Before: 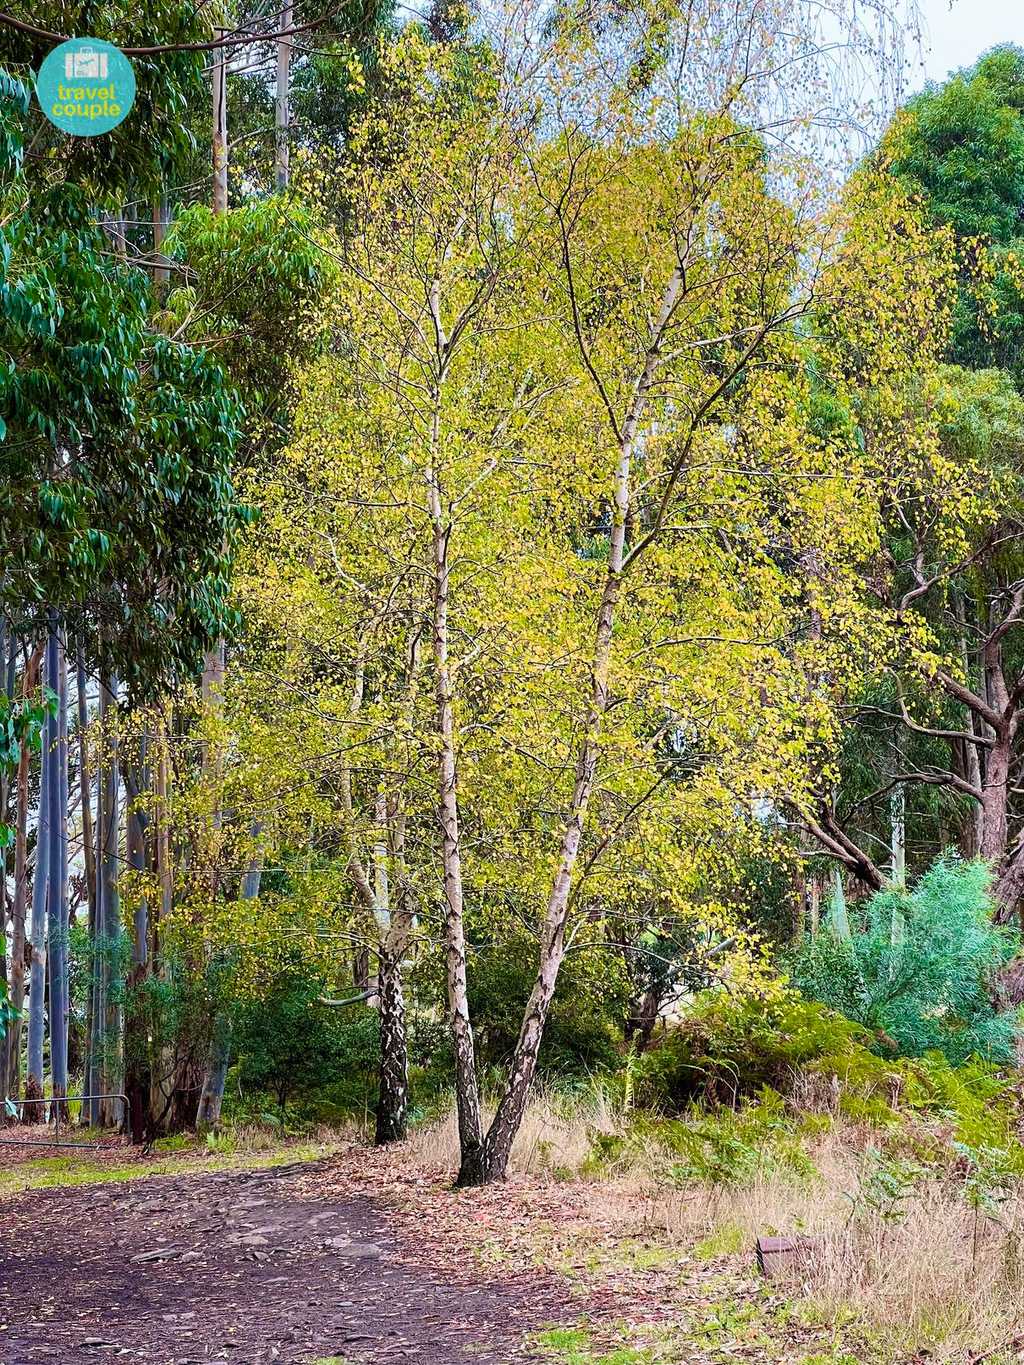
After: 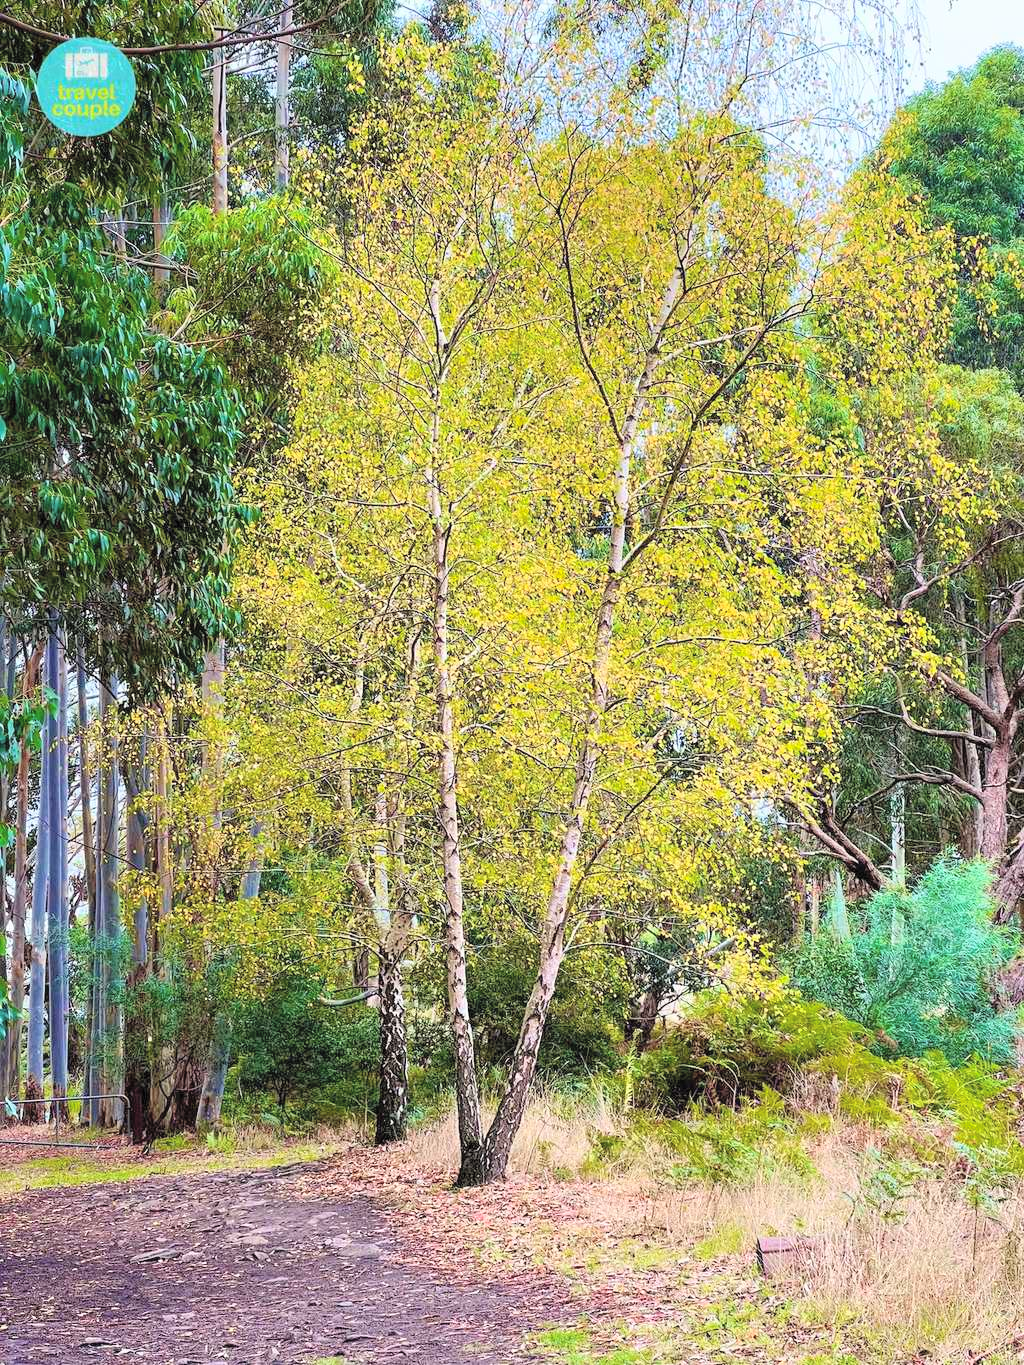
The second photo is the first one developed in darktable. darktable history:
contrast brightness saturation: contrast 0.098, brightness 0.292, saturation 0.138
